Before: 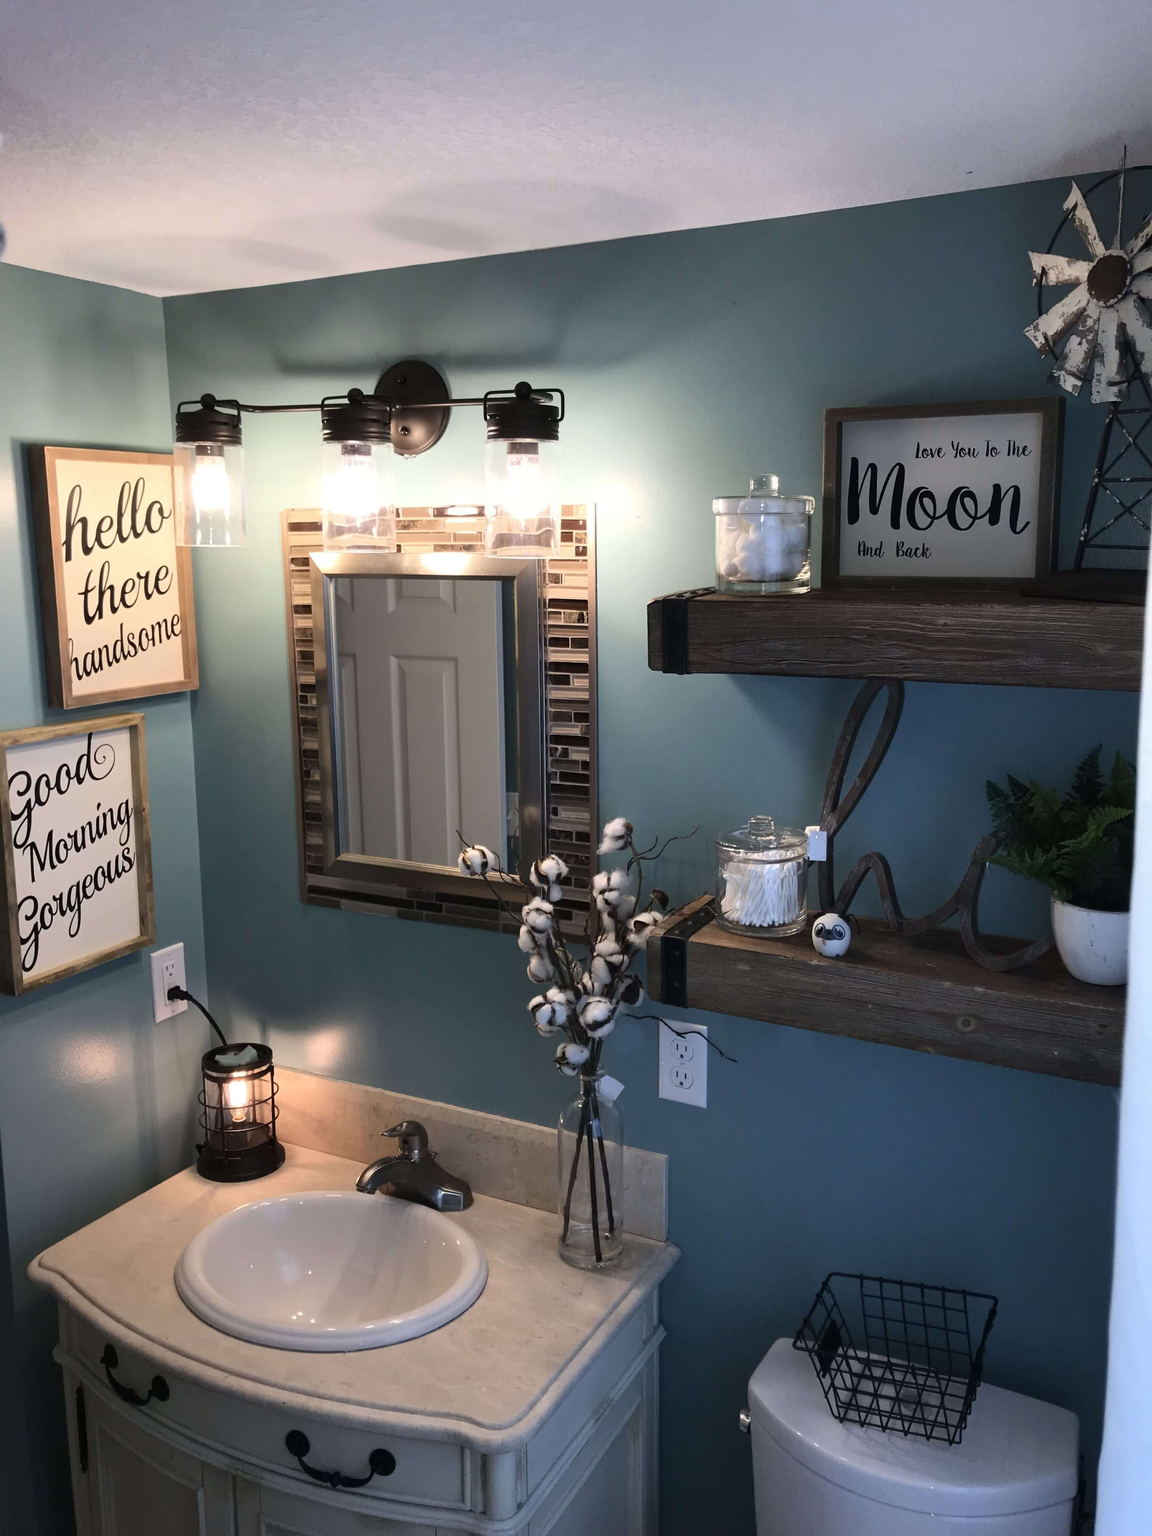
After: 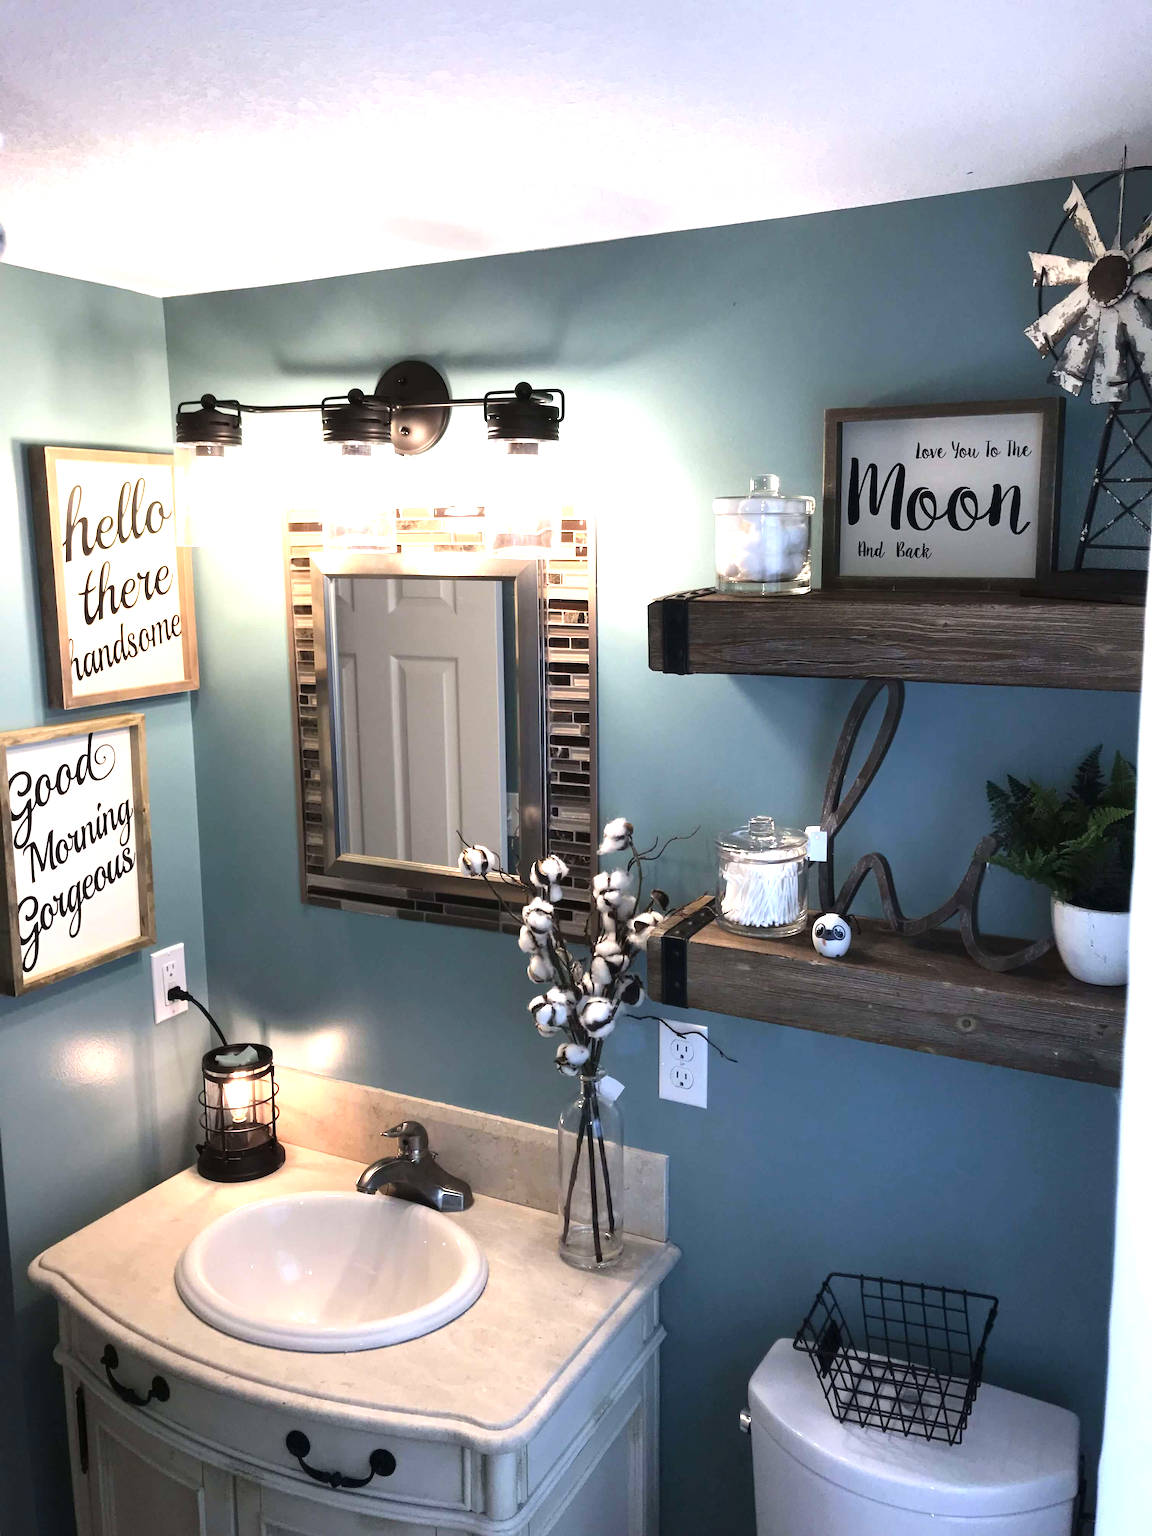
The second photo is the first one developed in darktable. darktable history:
tone equalizer: -8 EV -0.451 EV, -7 EV -0.417 EV, -6 EV -0.308 EV, -5 EV -0.259 EV, -3 EV 0.249 EV, -2 EV 0.343 EV, -1 EV 0.402 EV, +0 EV 0.41 EV
exposure: black level correction 0, exposure 0.703 EV, compensate highlight preservation false
